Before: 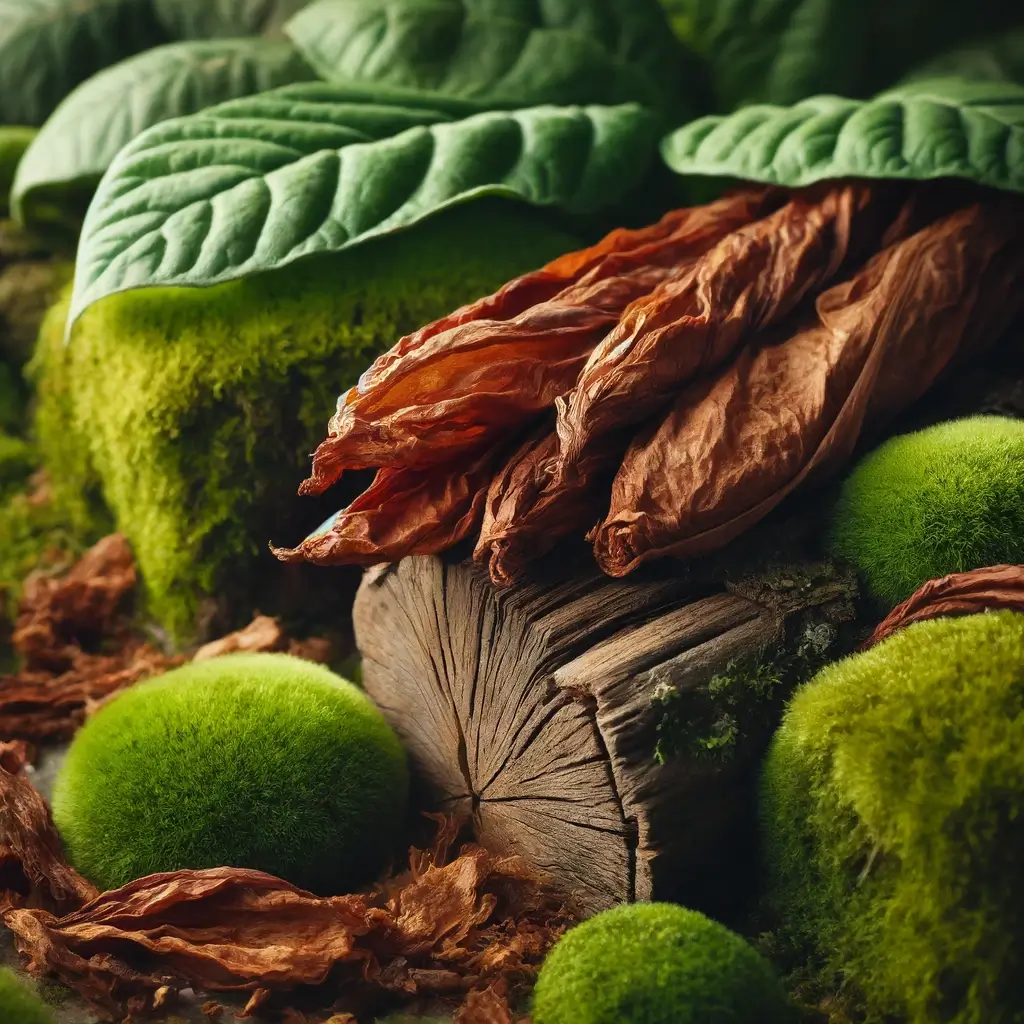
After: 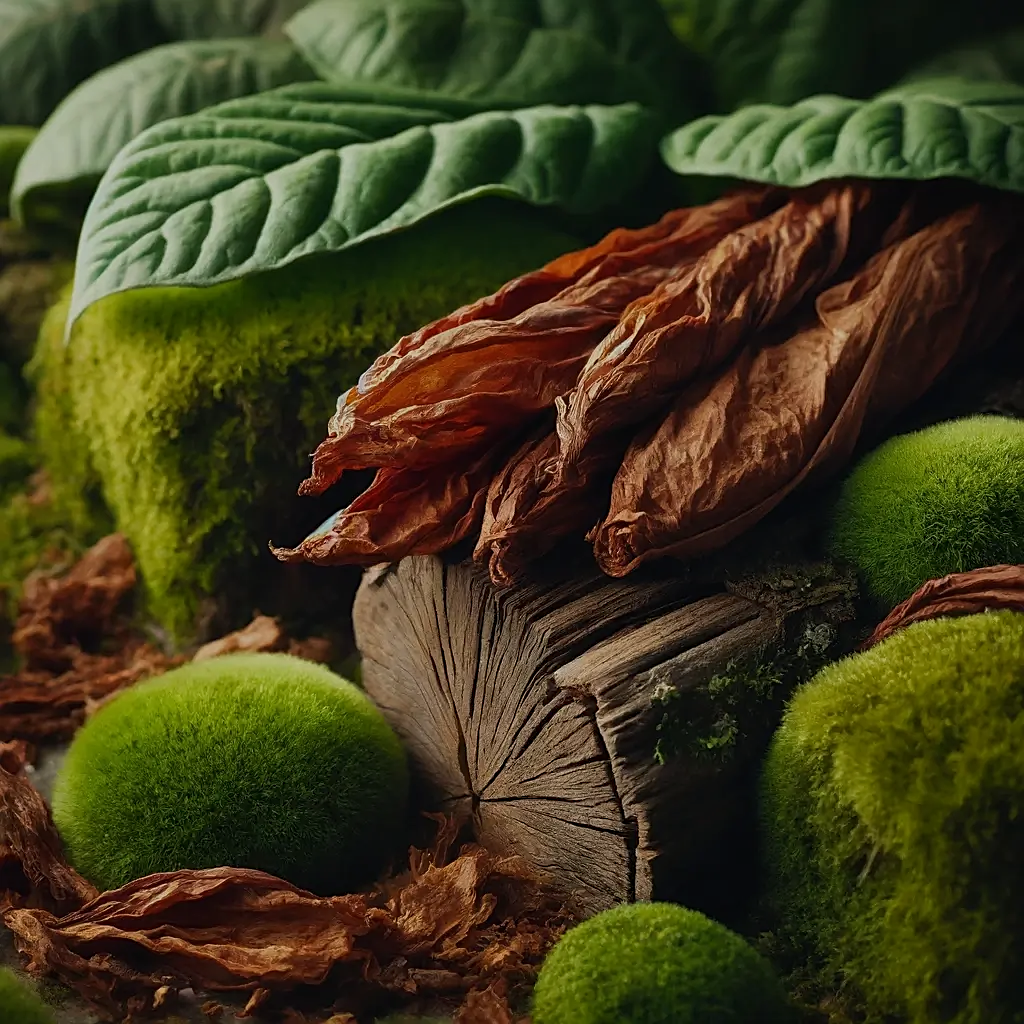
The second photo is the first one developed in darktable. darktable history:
sharpen: on, module defaults
exposure: black level correction 0, exposure -0.766 EV, compensate highlight preservation false
